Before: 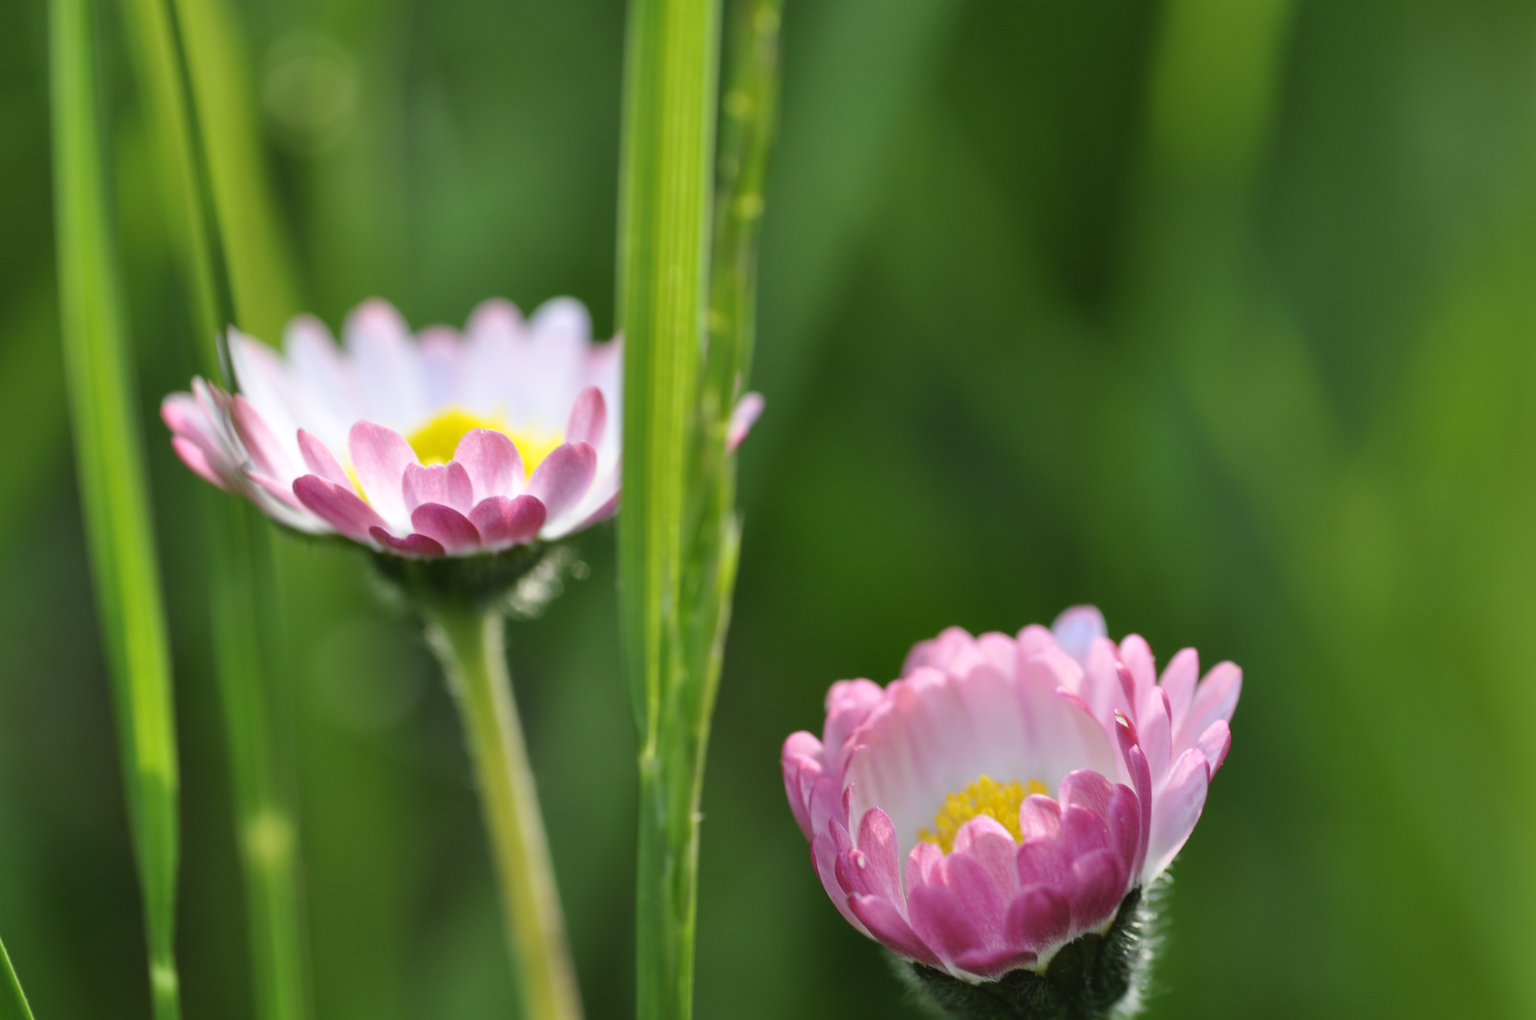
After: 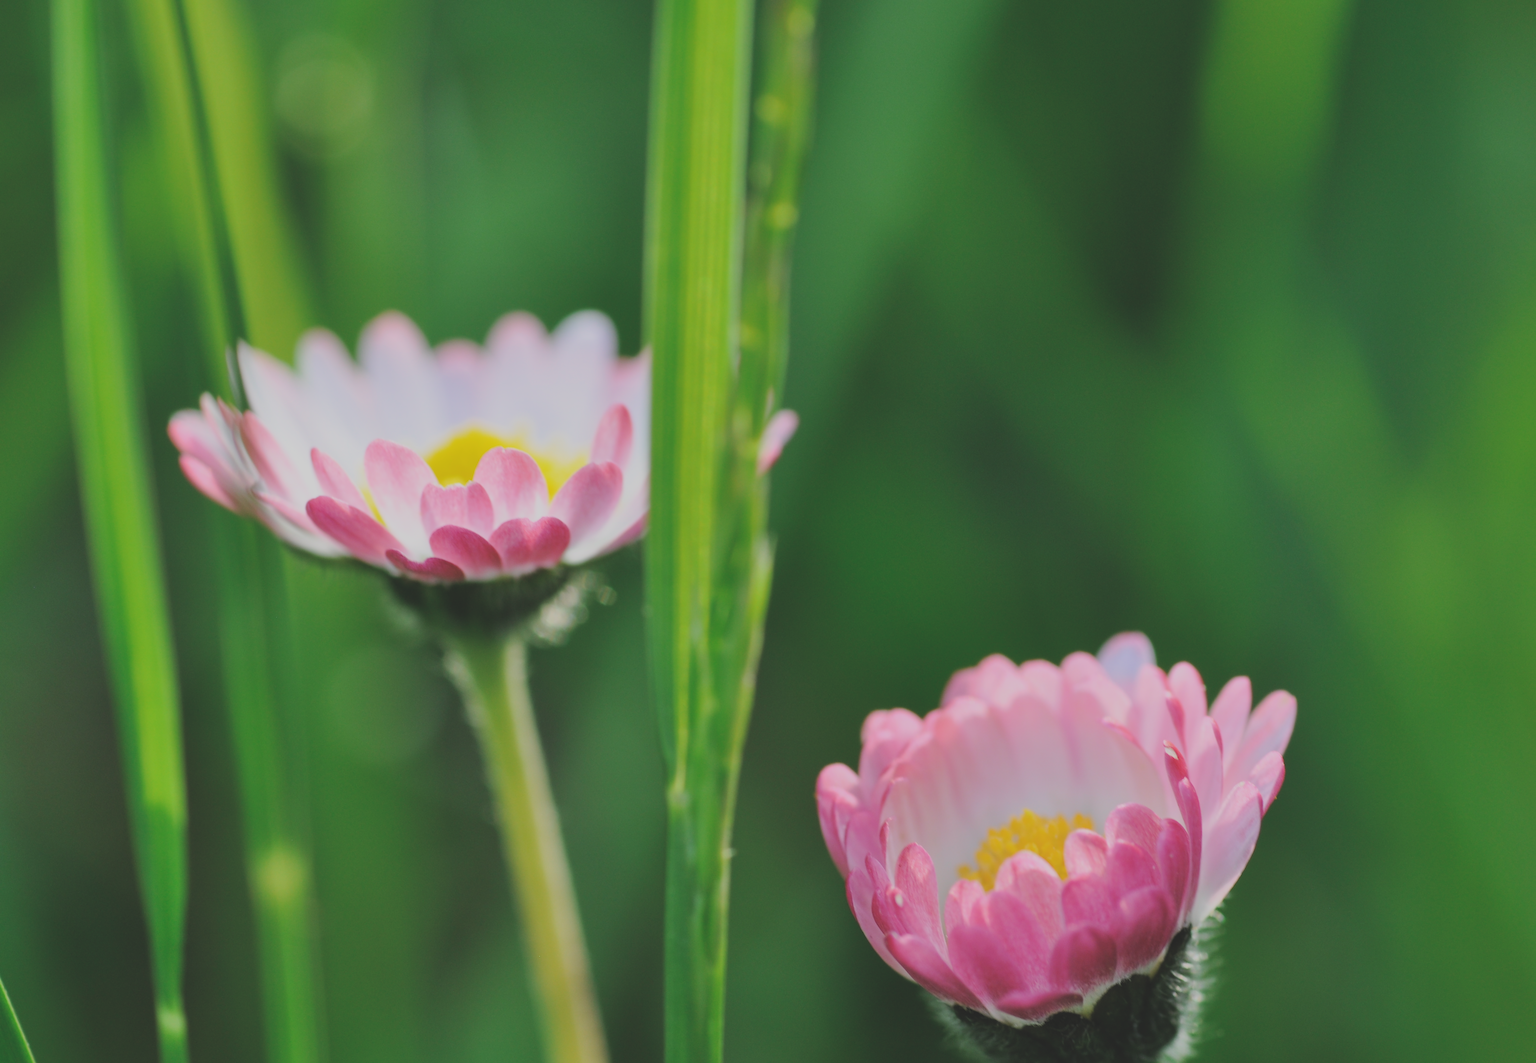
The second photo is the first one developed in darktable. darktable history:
crop: right 4.16%, bottom 0.036%
exposure: black level correction -0.031, compensate highlight preservation false
filmic rgb: black relative exposure -6.99 EV, white relative exposure 5.58 EV, hardness 2.86
